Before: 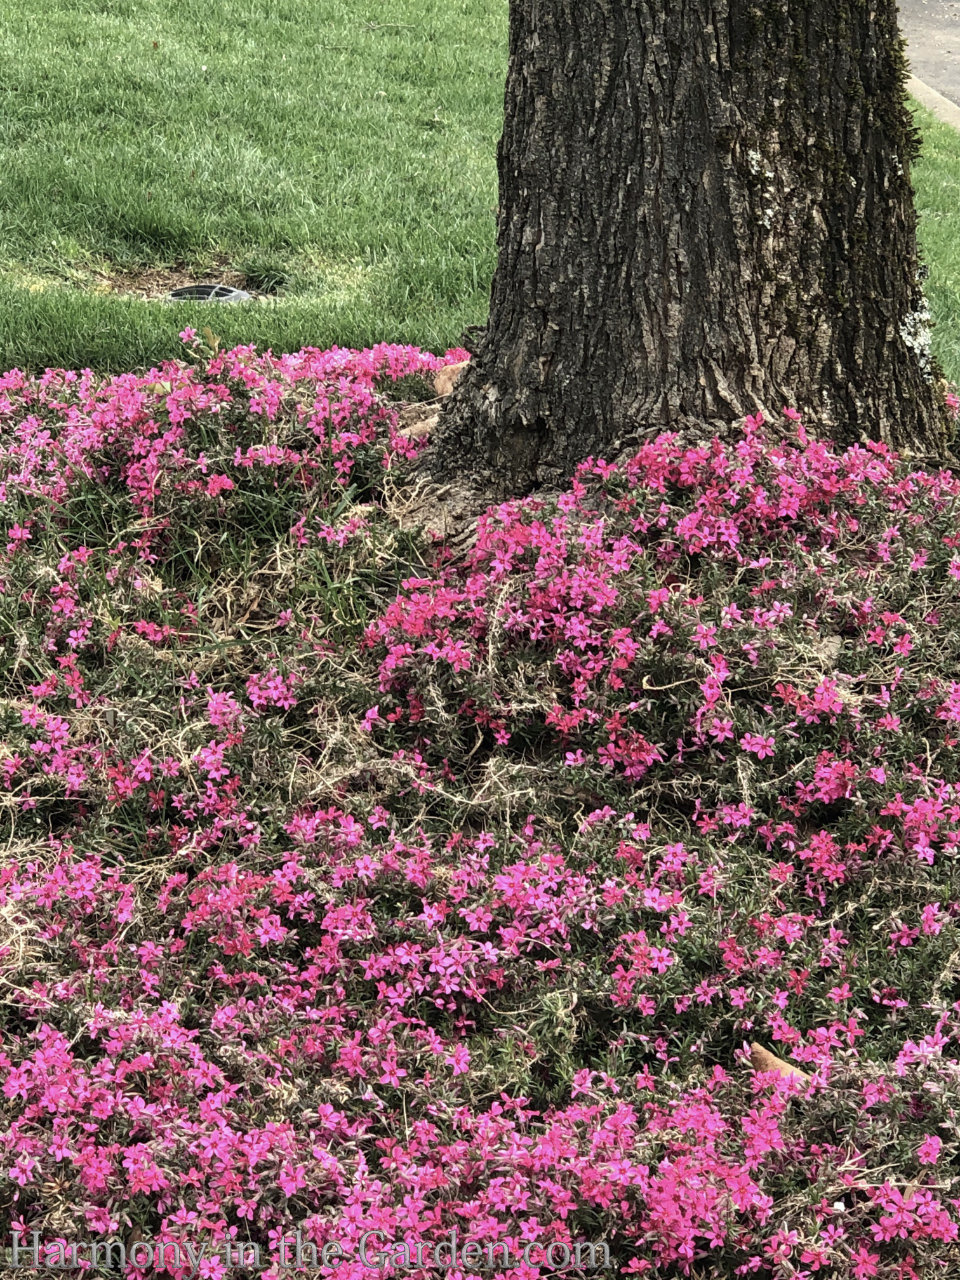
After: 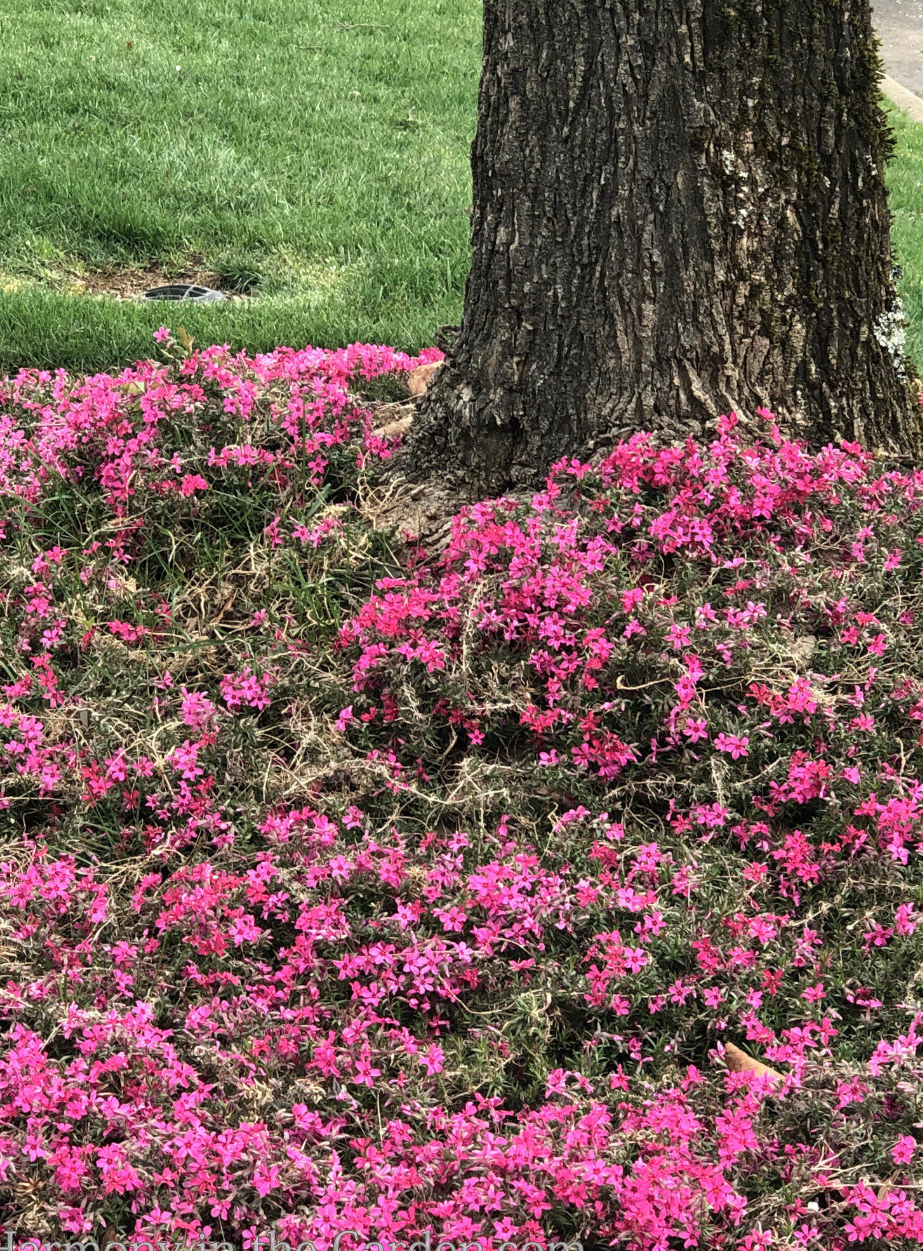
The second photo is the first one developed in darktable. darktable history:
crop and rotate: left 2.72%, right 1.061%, bottom 2.225%
